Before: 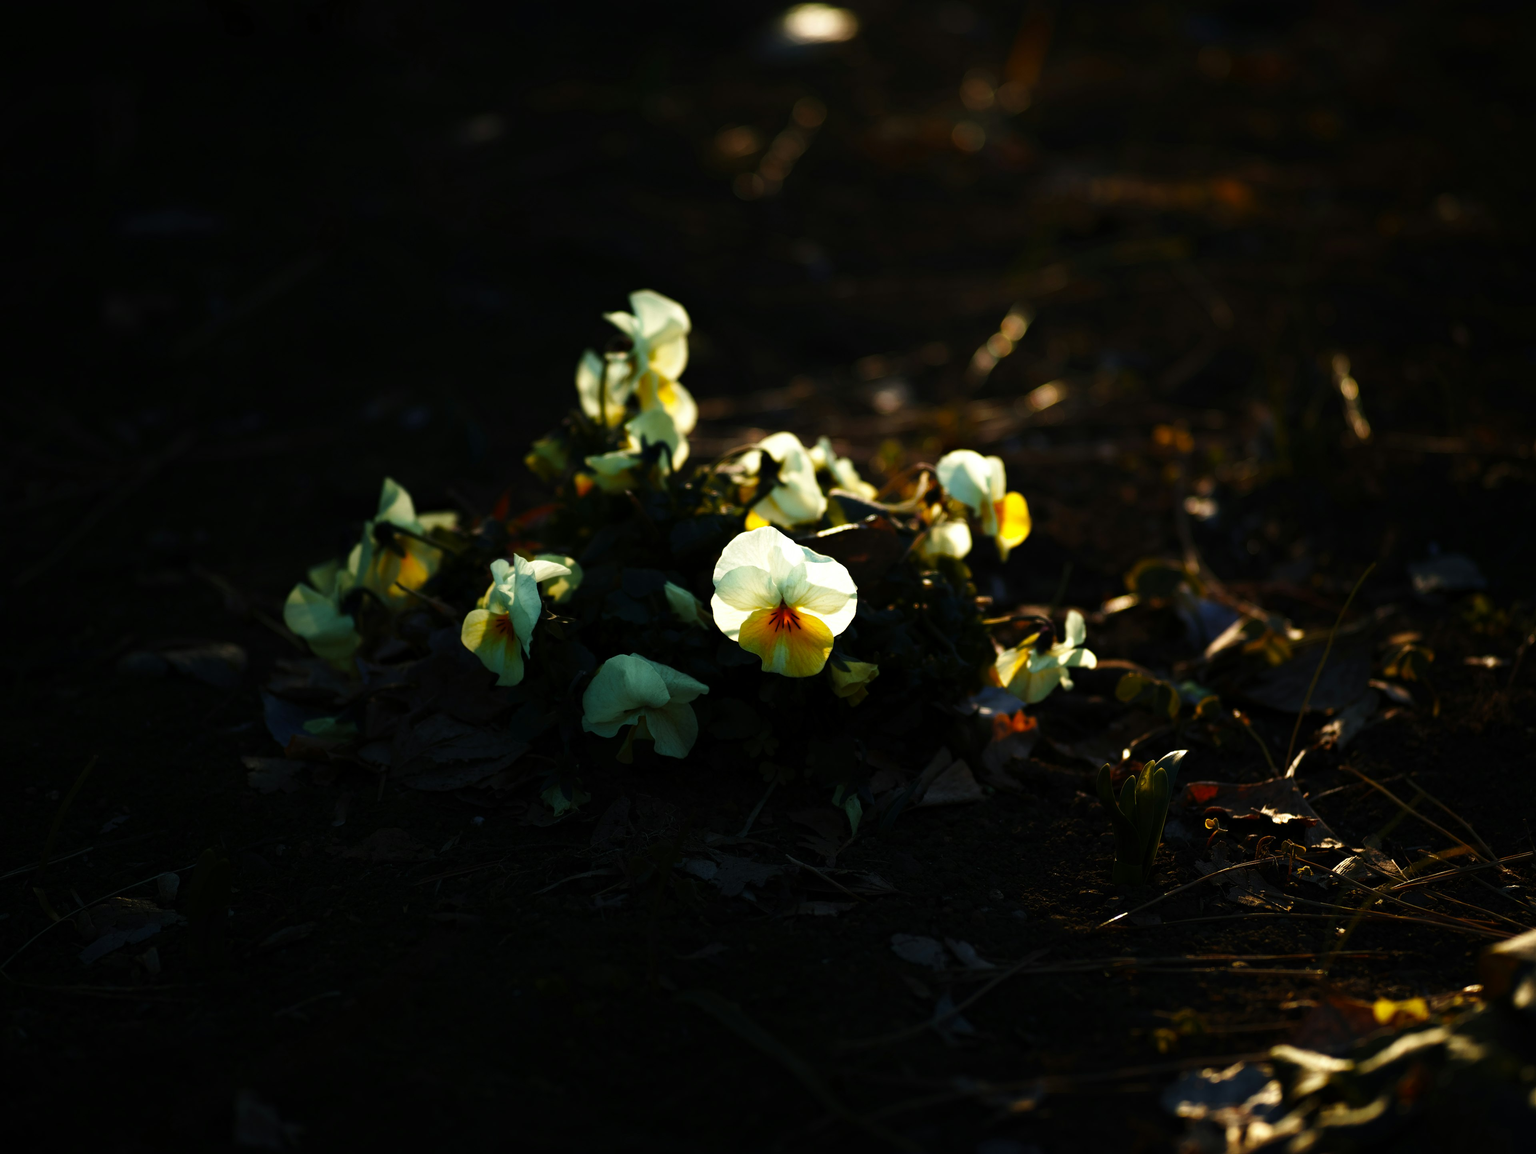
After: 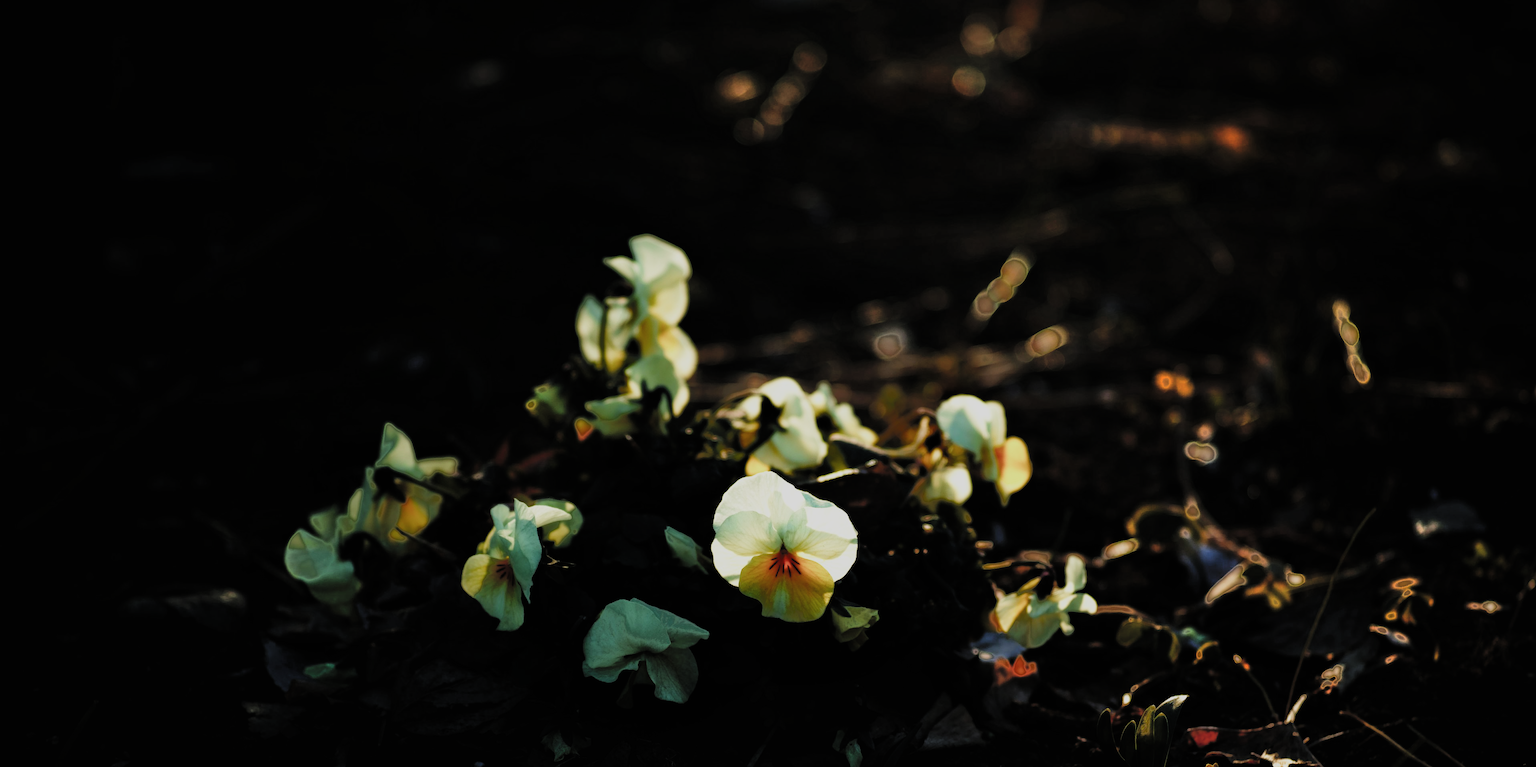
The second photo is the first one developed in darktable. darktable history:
crop and rotate: top 4.798%, bottom 28.715%
shadows and highlights: shadows 62.96, white point adjustment 0.41, highlights -33.86, compress 83.85%
filmic rgb: black relative exposure -7.83 EV, white relative exposure 4.28 EV, hardness 3.89, color science v4 (2020)
